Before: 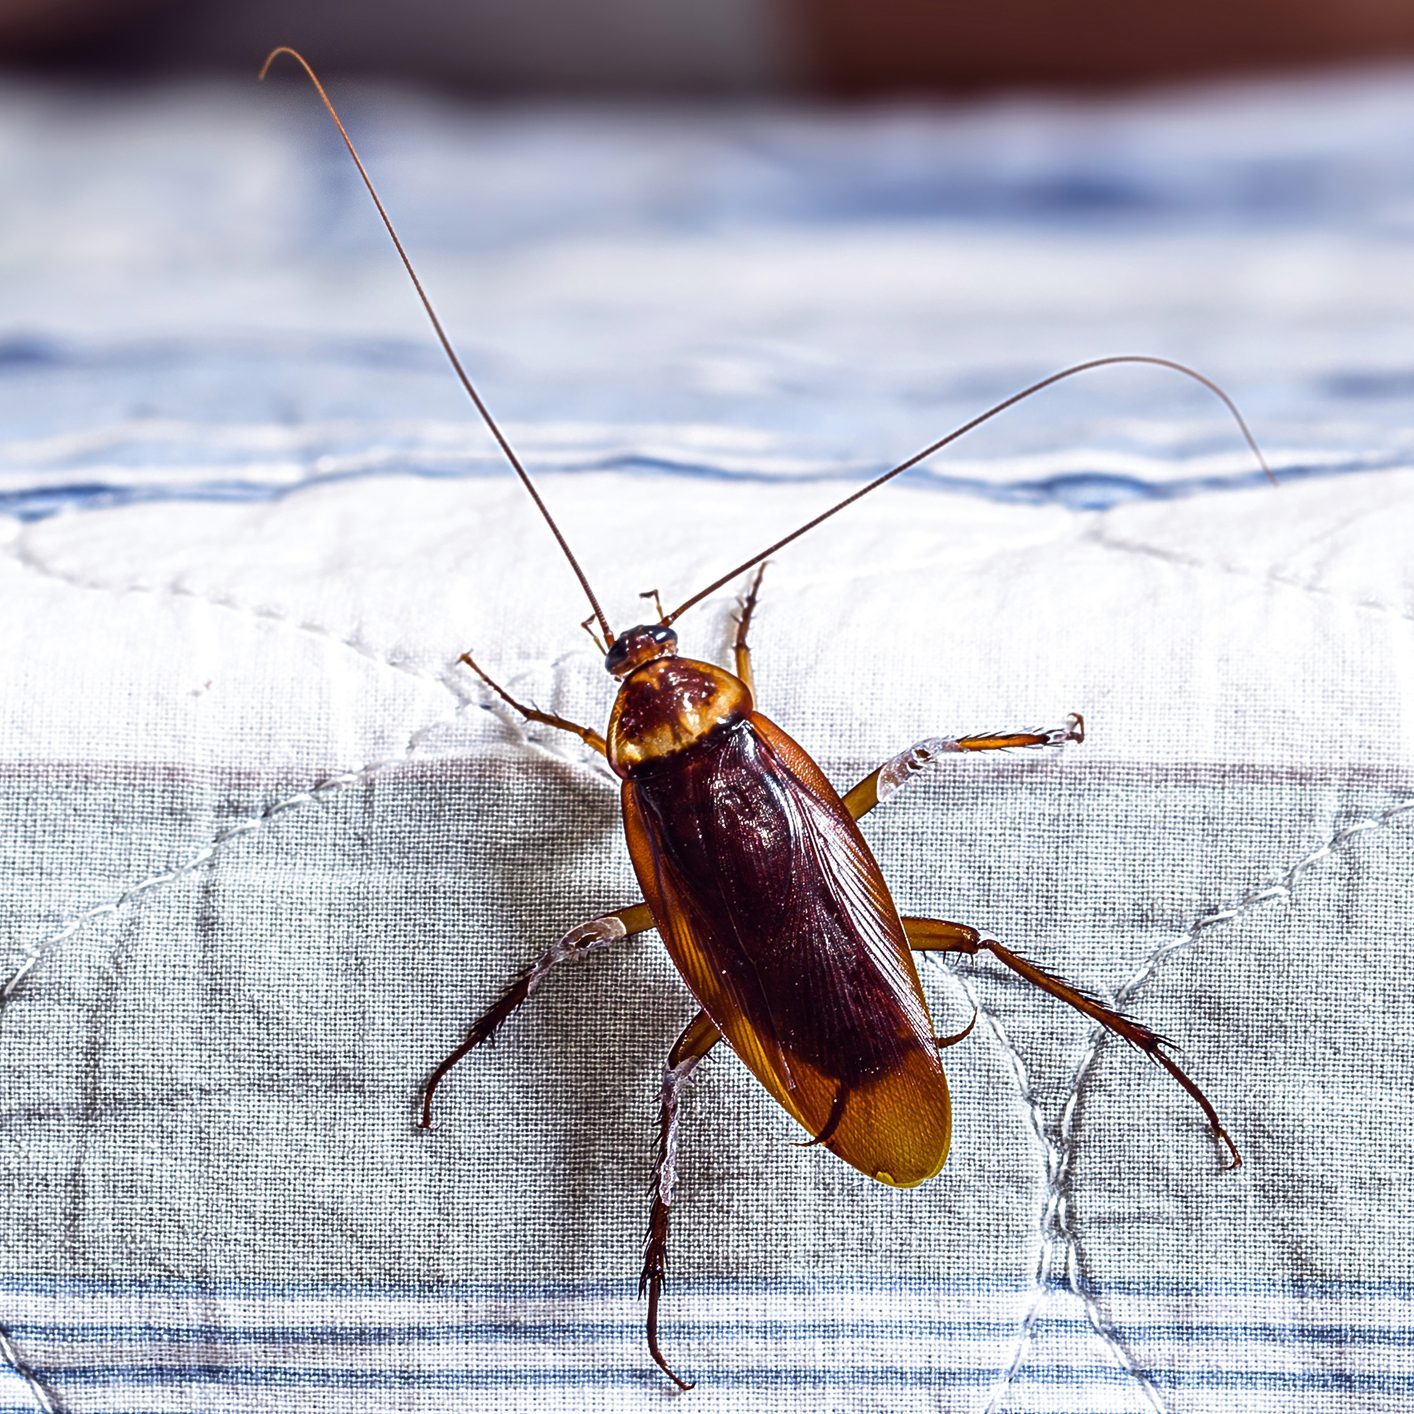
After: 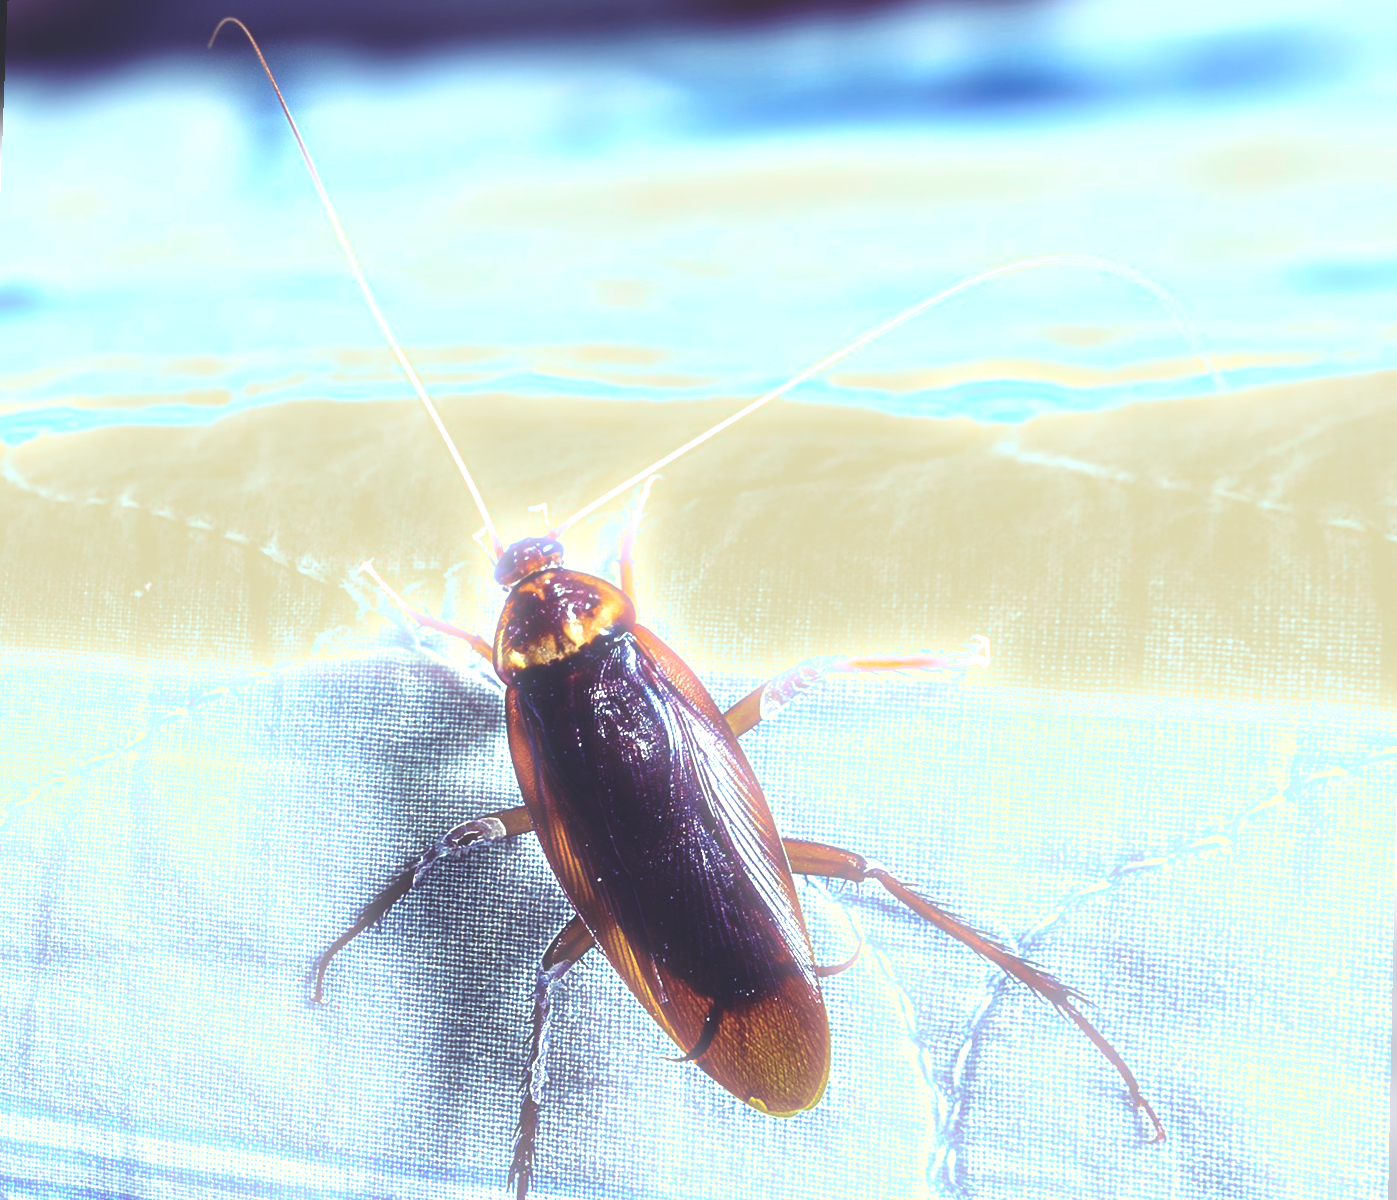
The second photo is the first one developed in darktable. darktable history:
crop: top 1.049%, right 0.001%
exposure: black level correction 0, exposure 0.7 EV, compensate exposure bias true, compensate highlight preservation false
rgb curve: curves: ch0 [(0, 0.186) (0.314, 0.284) (0.576, 0.466) (0.805, 0.691) (0.936, 0.886)]; ch1 [(0, 0.186) (0.314, 0.284) (0.581, 0.534) (0.771, 0.746) (0.936, 0.958)]; ch2 [(0, 0.216) (0.275, 0.39) (1, 1)], mode RGB, independent channels, compensate middle gray true, preserve colors none
rotate and perspective: rotation 1.69°, lens shift (vertical) -0.023, lens shift (horizontal) -0.291, crop left 0.025, crop right 0.988, crop top 0.092, crop bottom 0.842
bloom: size 5%, threshold 95%, strength 15%
